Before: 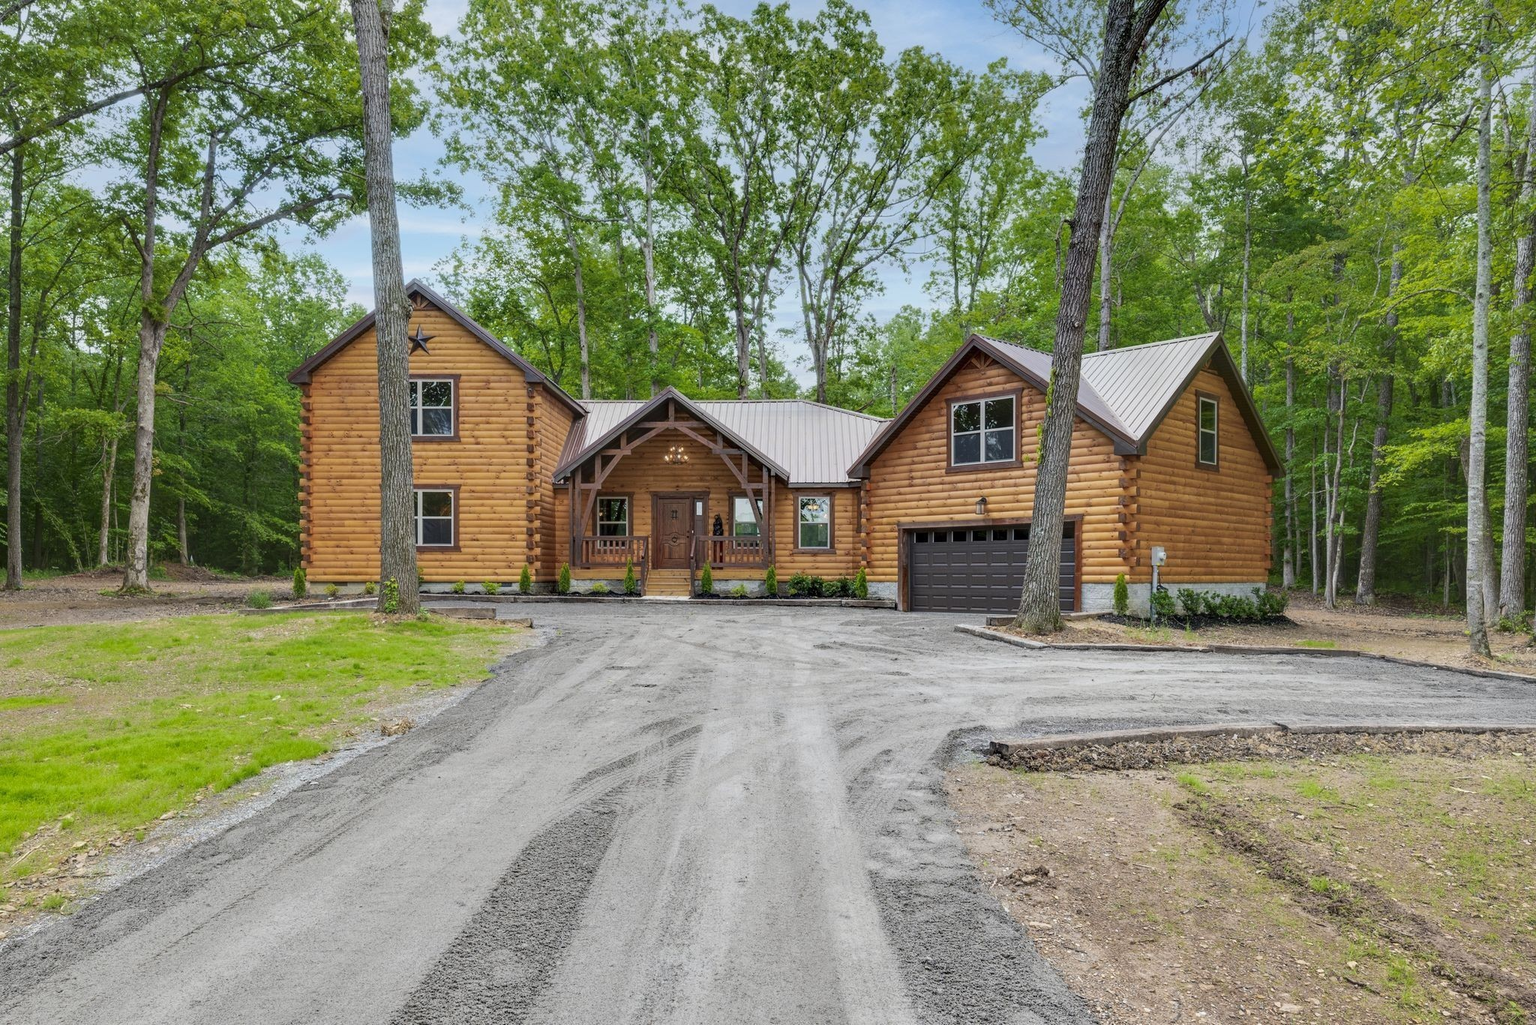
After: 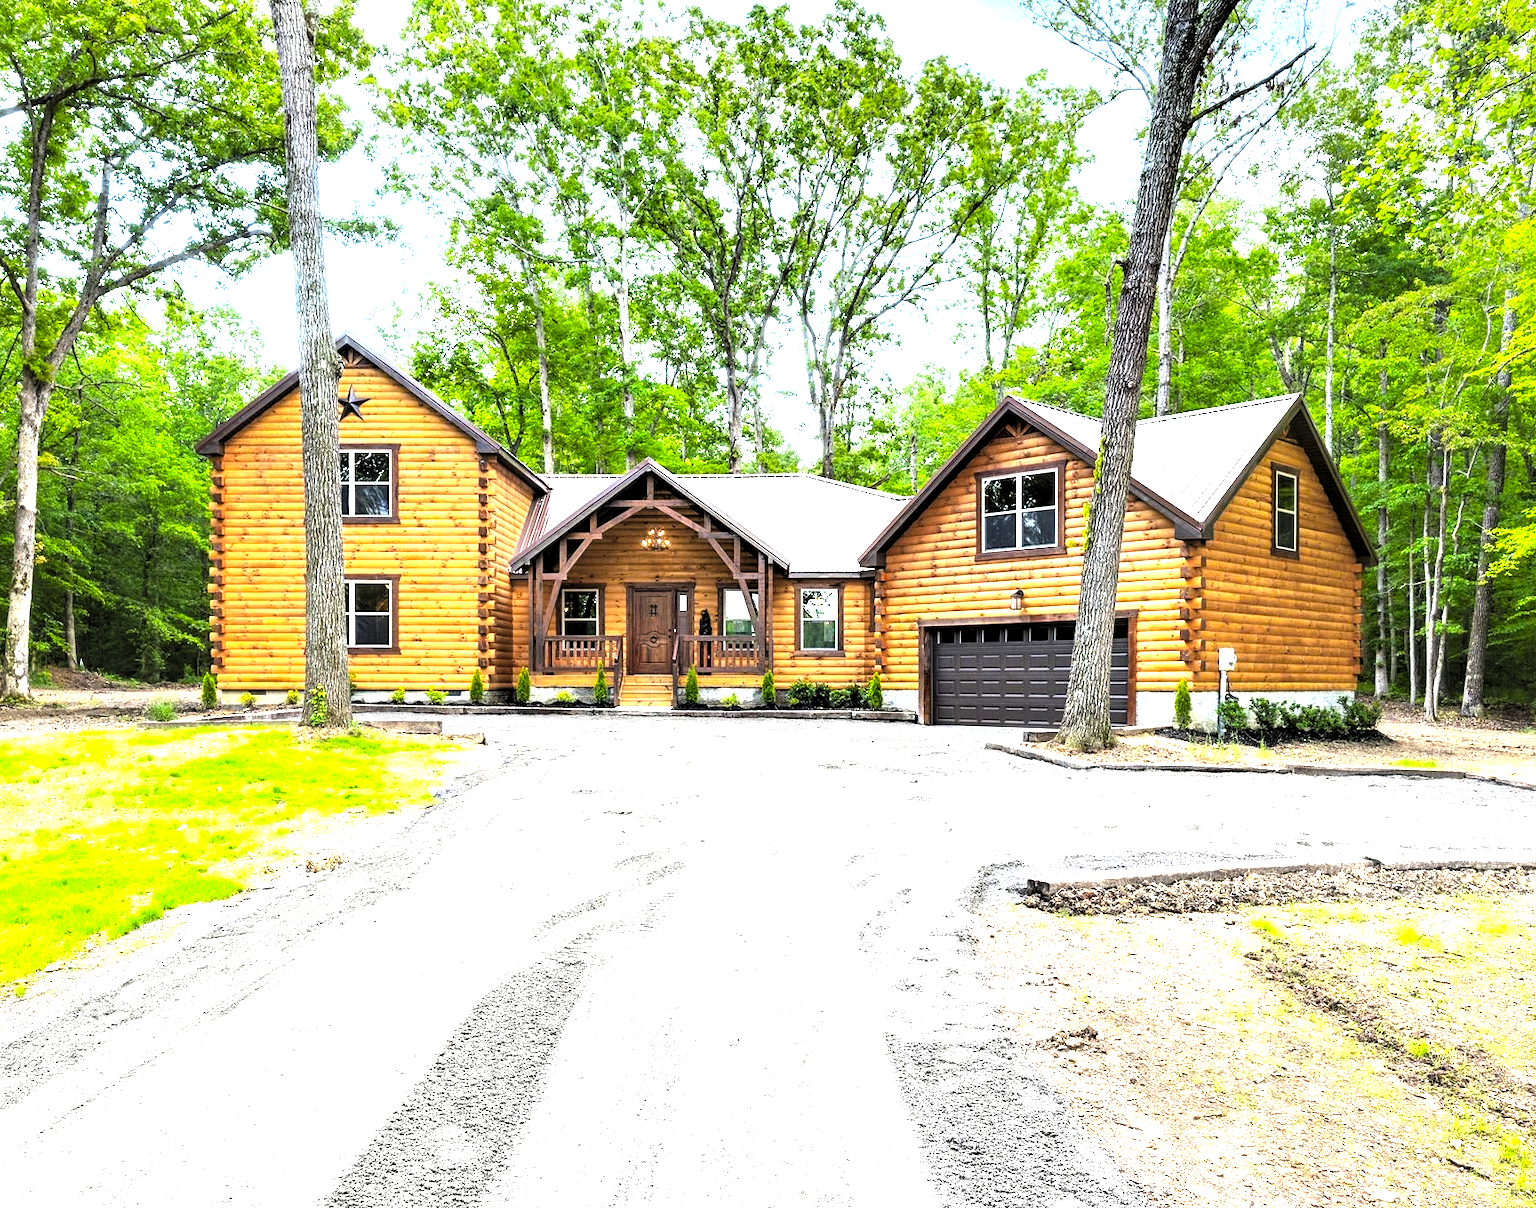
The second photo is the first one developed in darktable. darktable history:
exposure: black level correction 0, exposure 1.388 EV, compensate exposure bias true, compensate highlight preservation false
crop: left 8.026%, right 7.374%
levels: levels [0.182, 0.542, 0.902]
color balance: contrast 6.48%, output saturation 113.3%
vibrance: vibrance 20%
